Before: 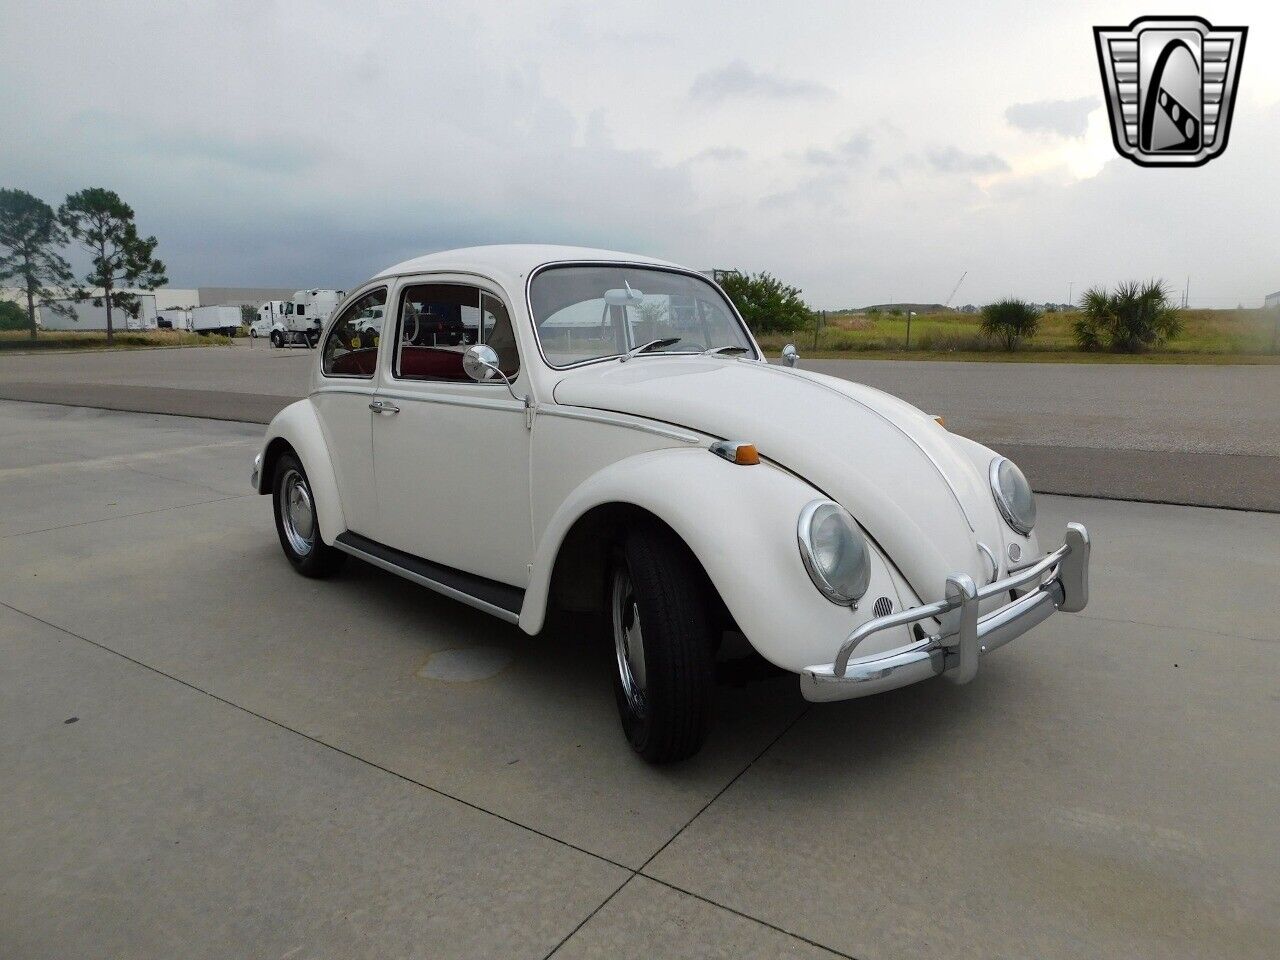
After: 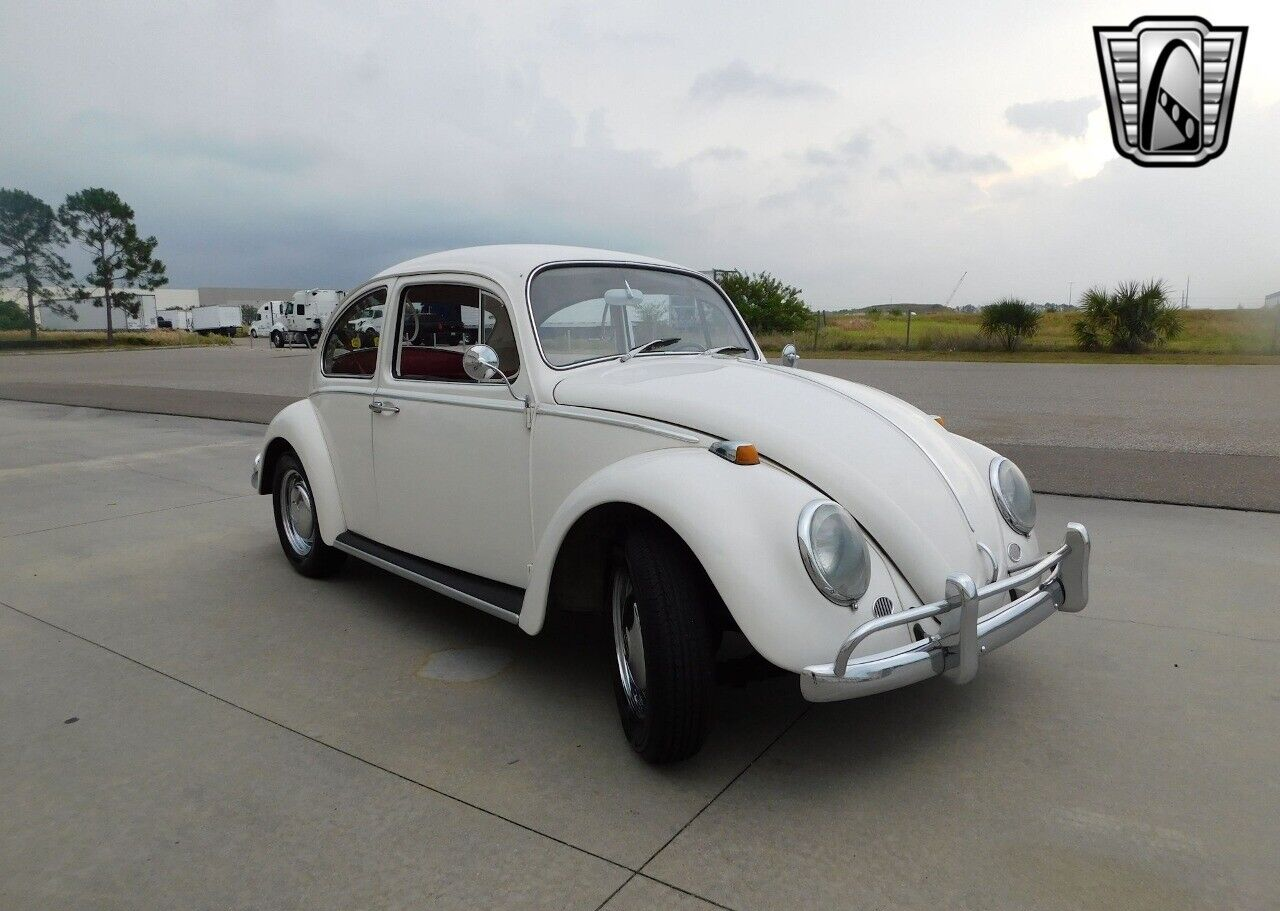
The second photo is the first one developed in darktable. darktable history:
crop and rotate: top 0.002%, bottom 5.034%
